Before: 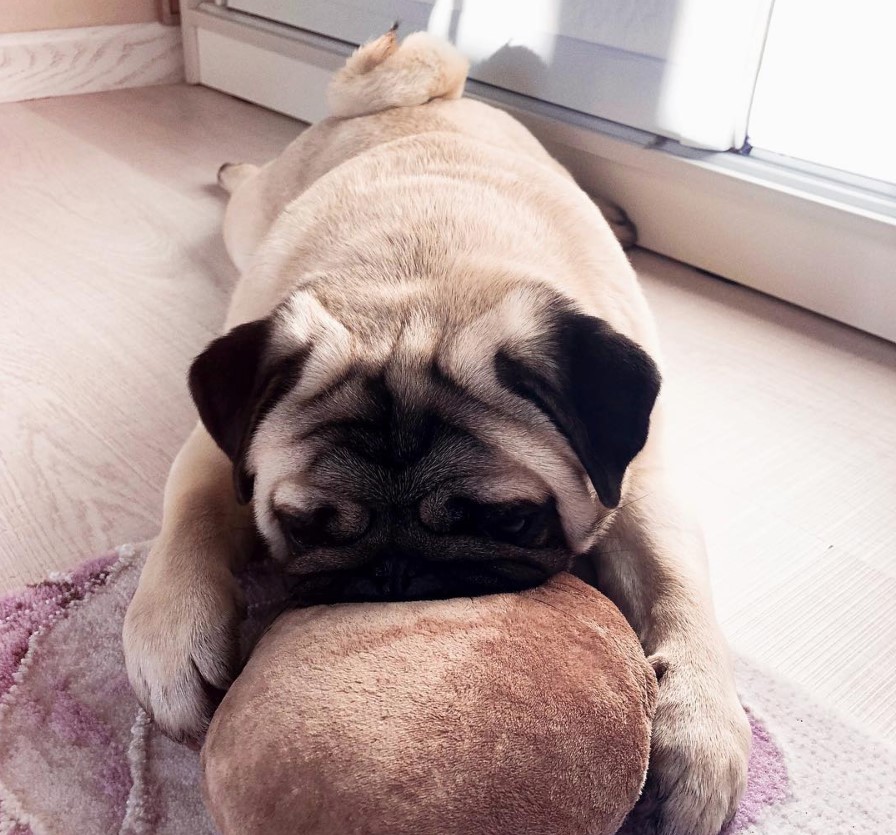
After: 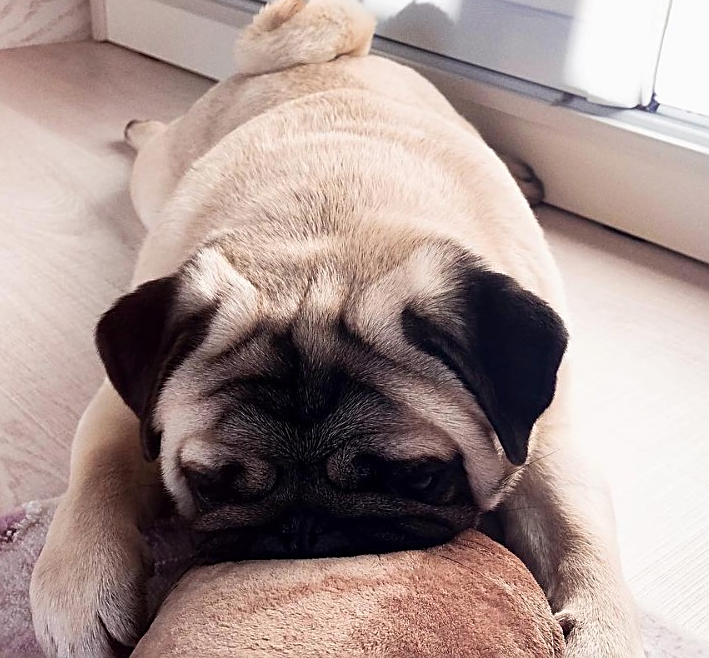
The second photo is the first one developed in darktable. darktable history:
crop and rotate: left 10.443%, top 5.151%, right 10.35%, bottom 16.012%
sharpen: on, module defaults
